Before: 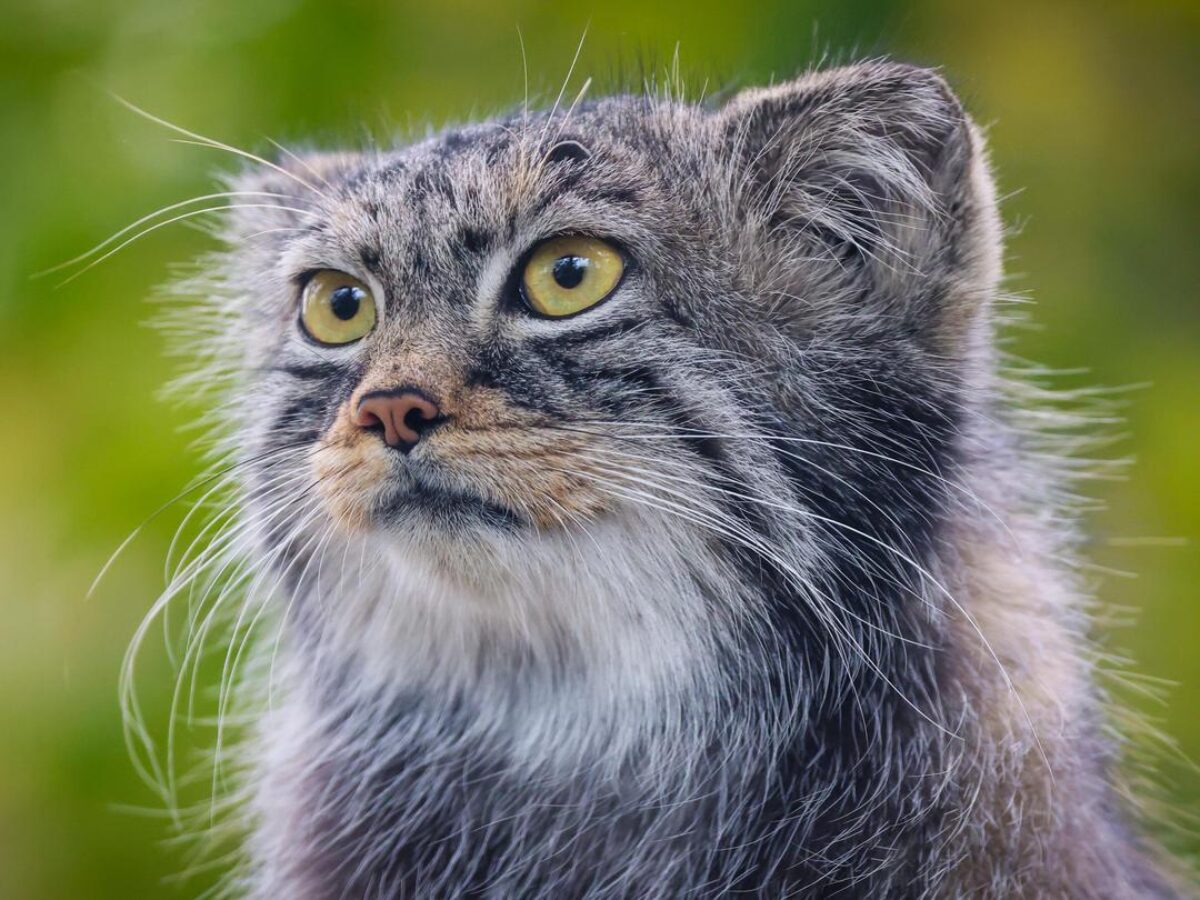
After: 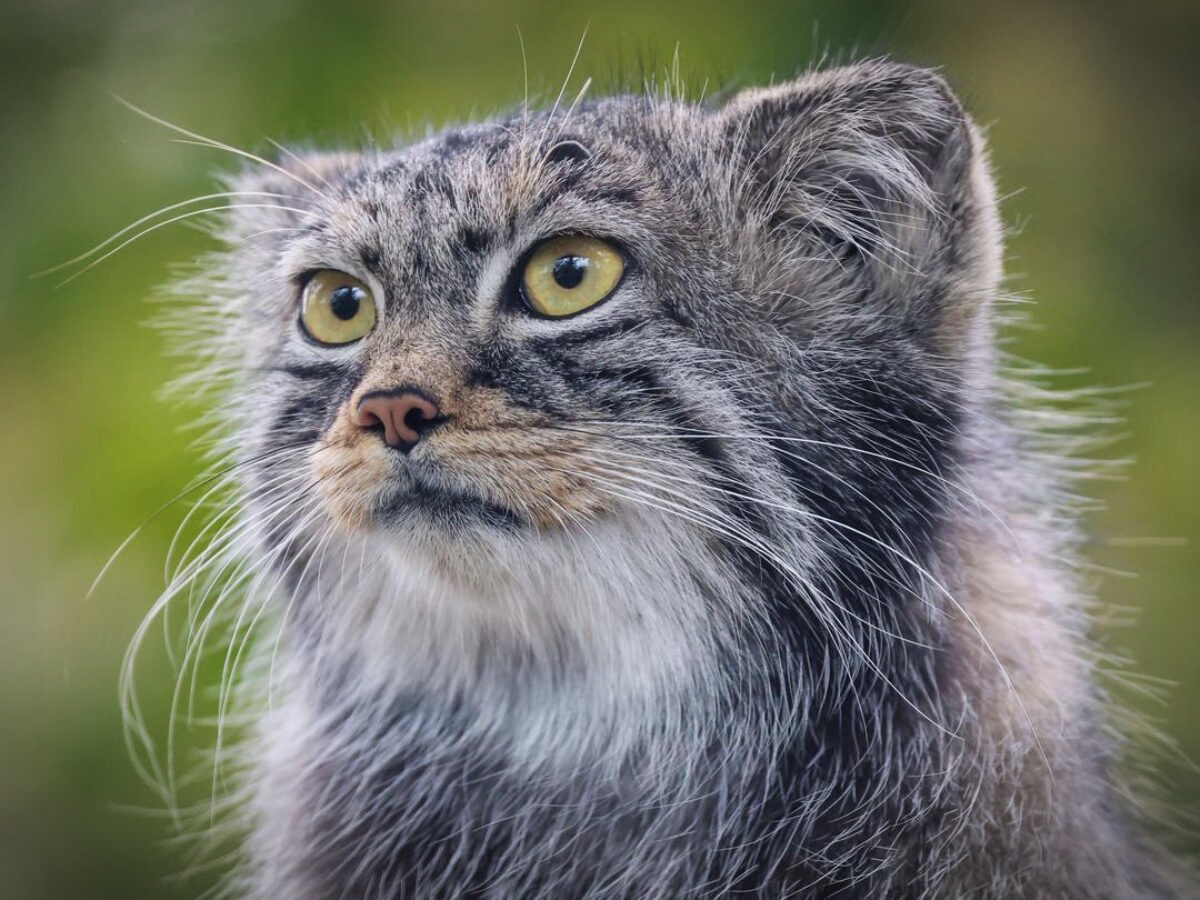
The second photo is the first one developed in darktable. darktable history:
shadows and highlights: white point adjustment 1, soften with gaussian
color correction: saturation 0.85
vignetting: automatic ratio true
